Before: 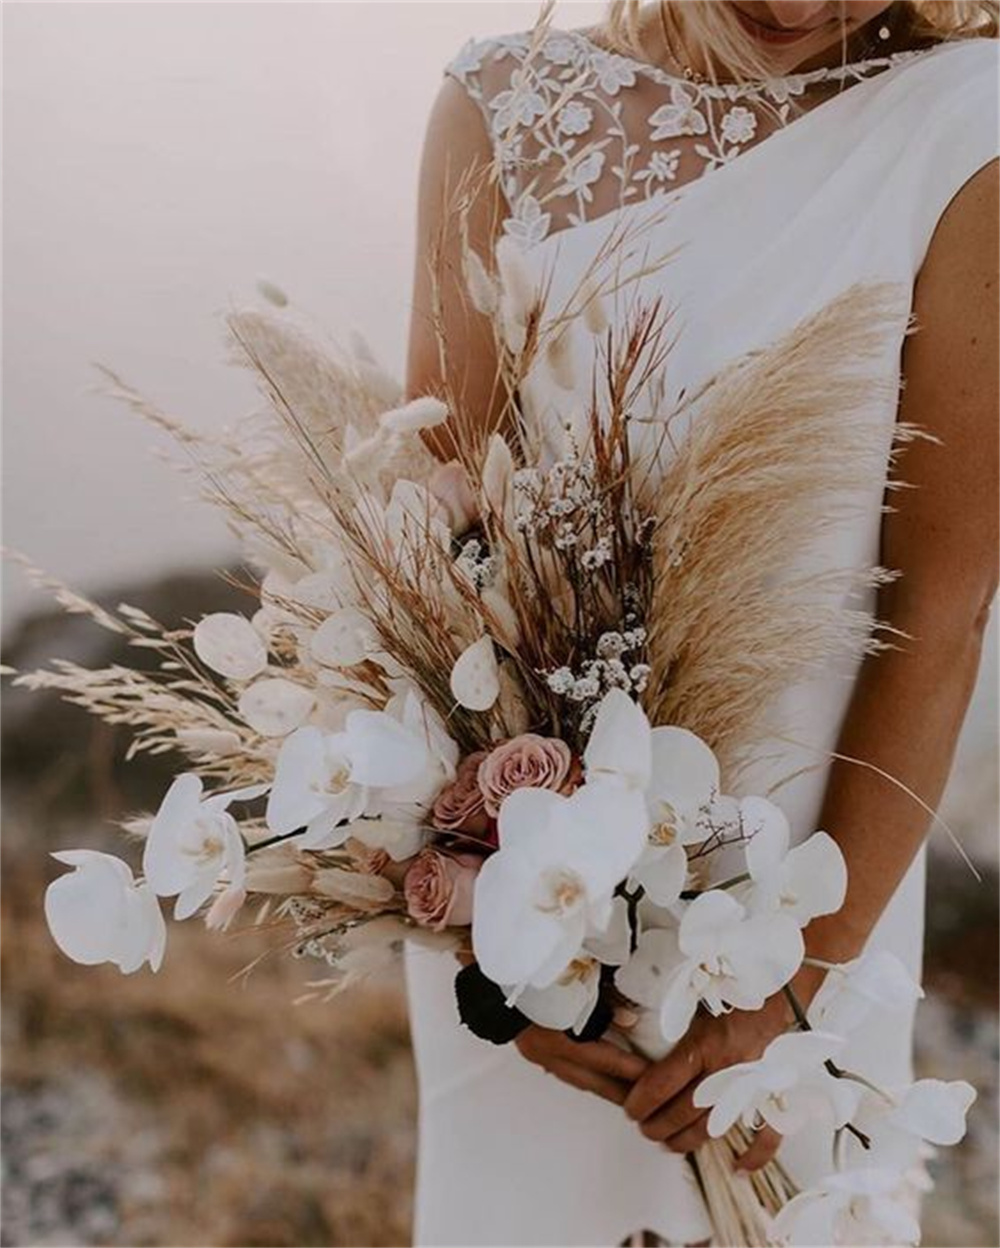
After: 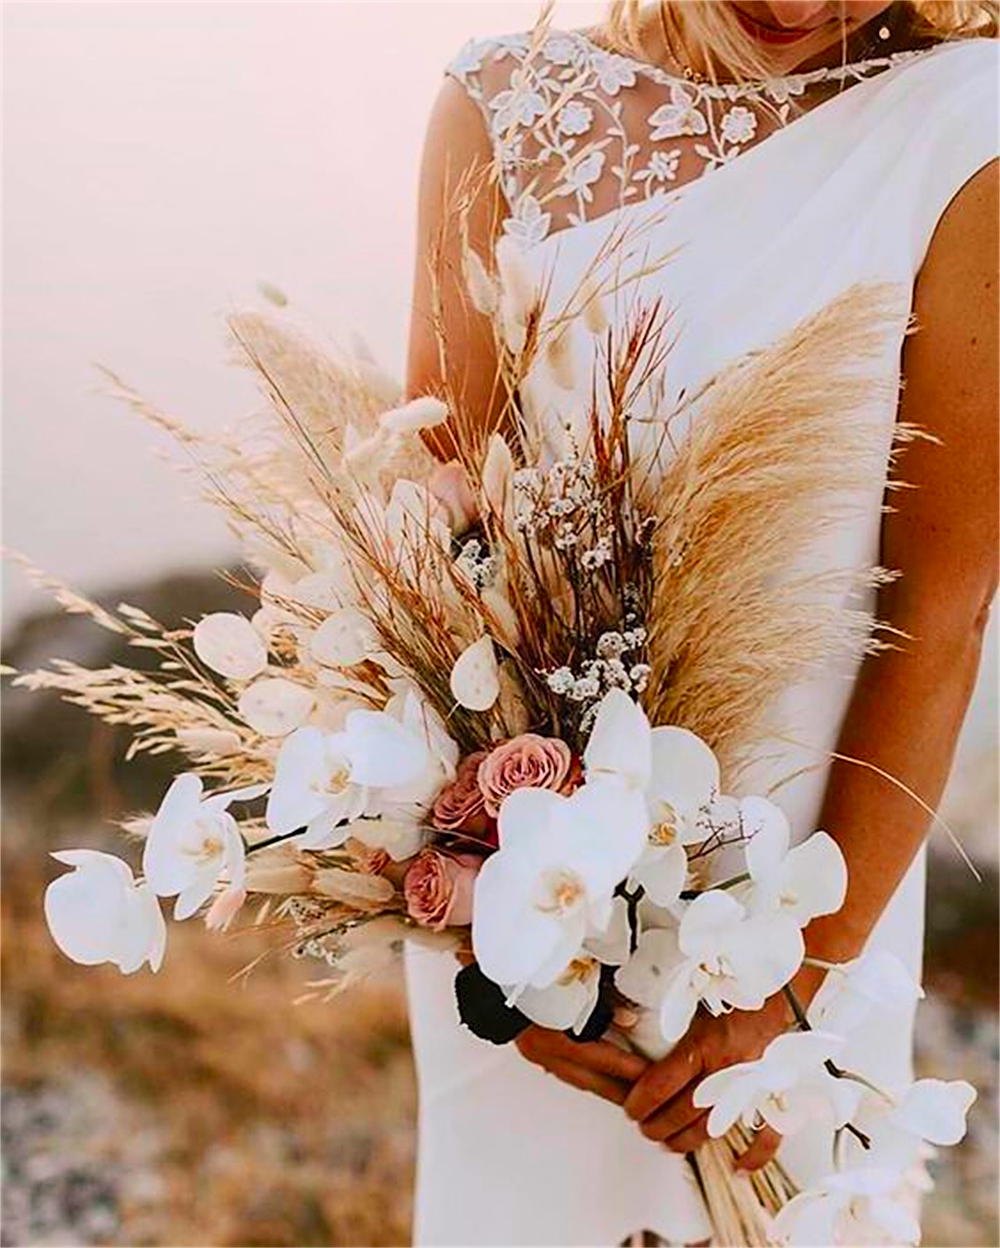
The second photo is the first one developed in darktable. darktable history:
contrast brightness saturation: contrast 0.2, brightness 0.2, saturation 0.8
sharpen: on, module defaults
tone equalizer: -8 EV 0.06 EV, smoothing diameter 25%, edges refinement/feathering 10, preserve details guided filter
